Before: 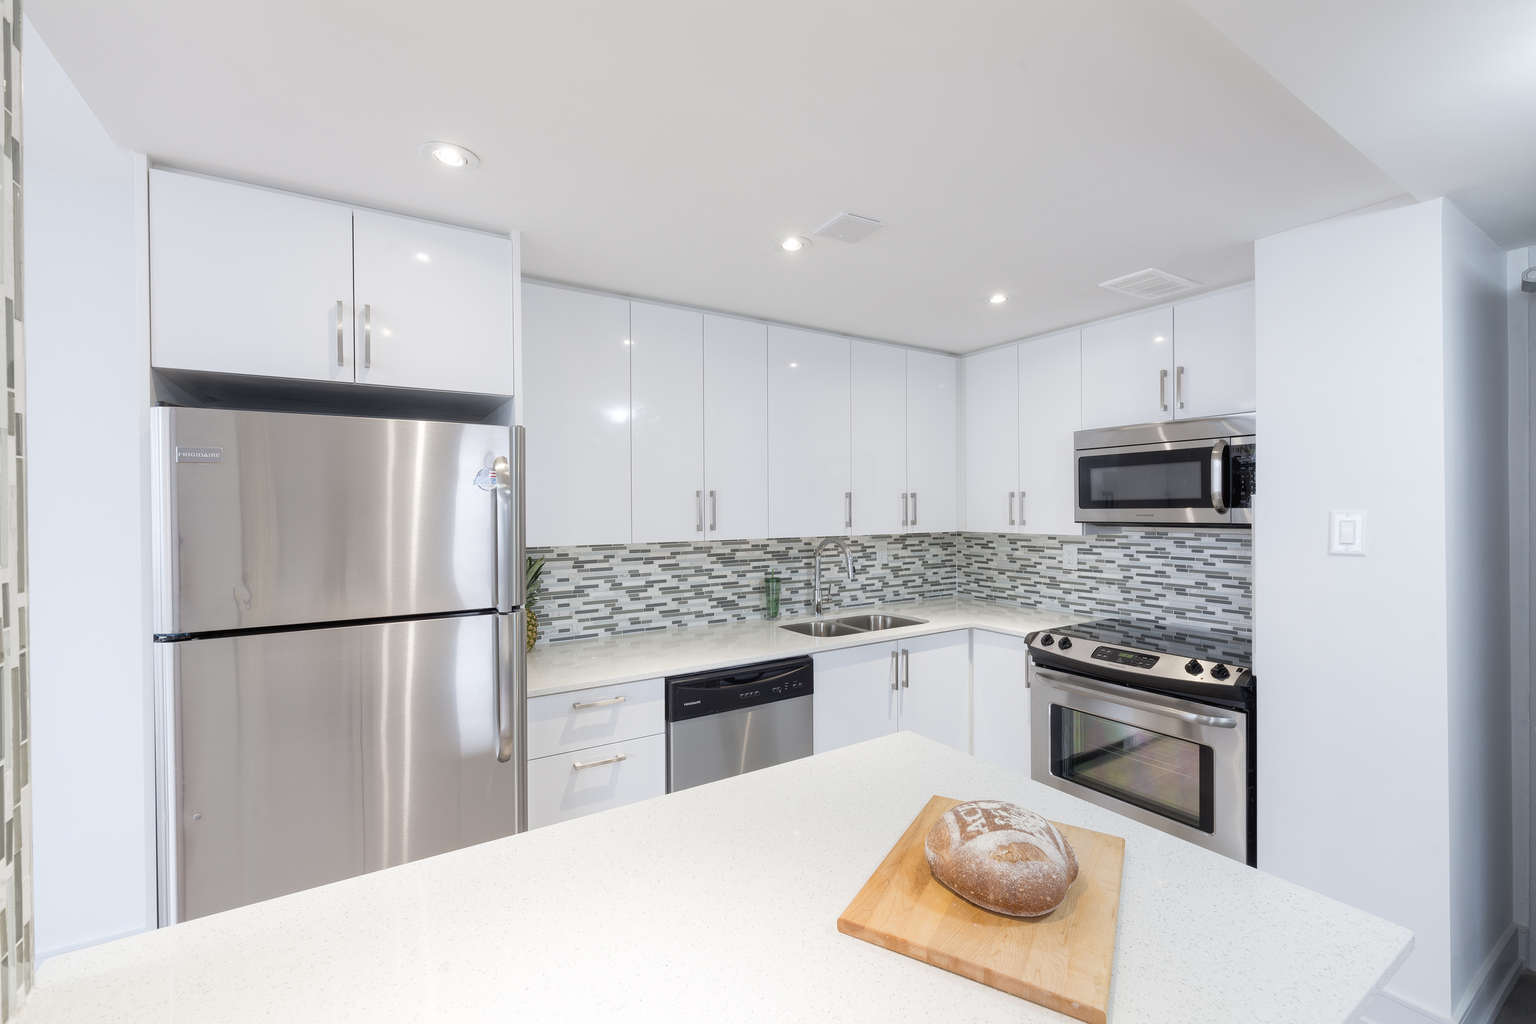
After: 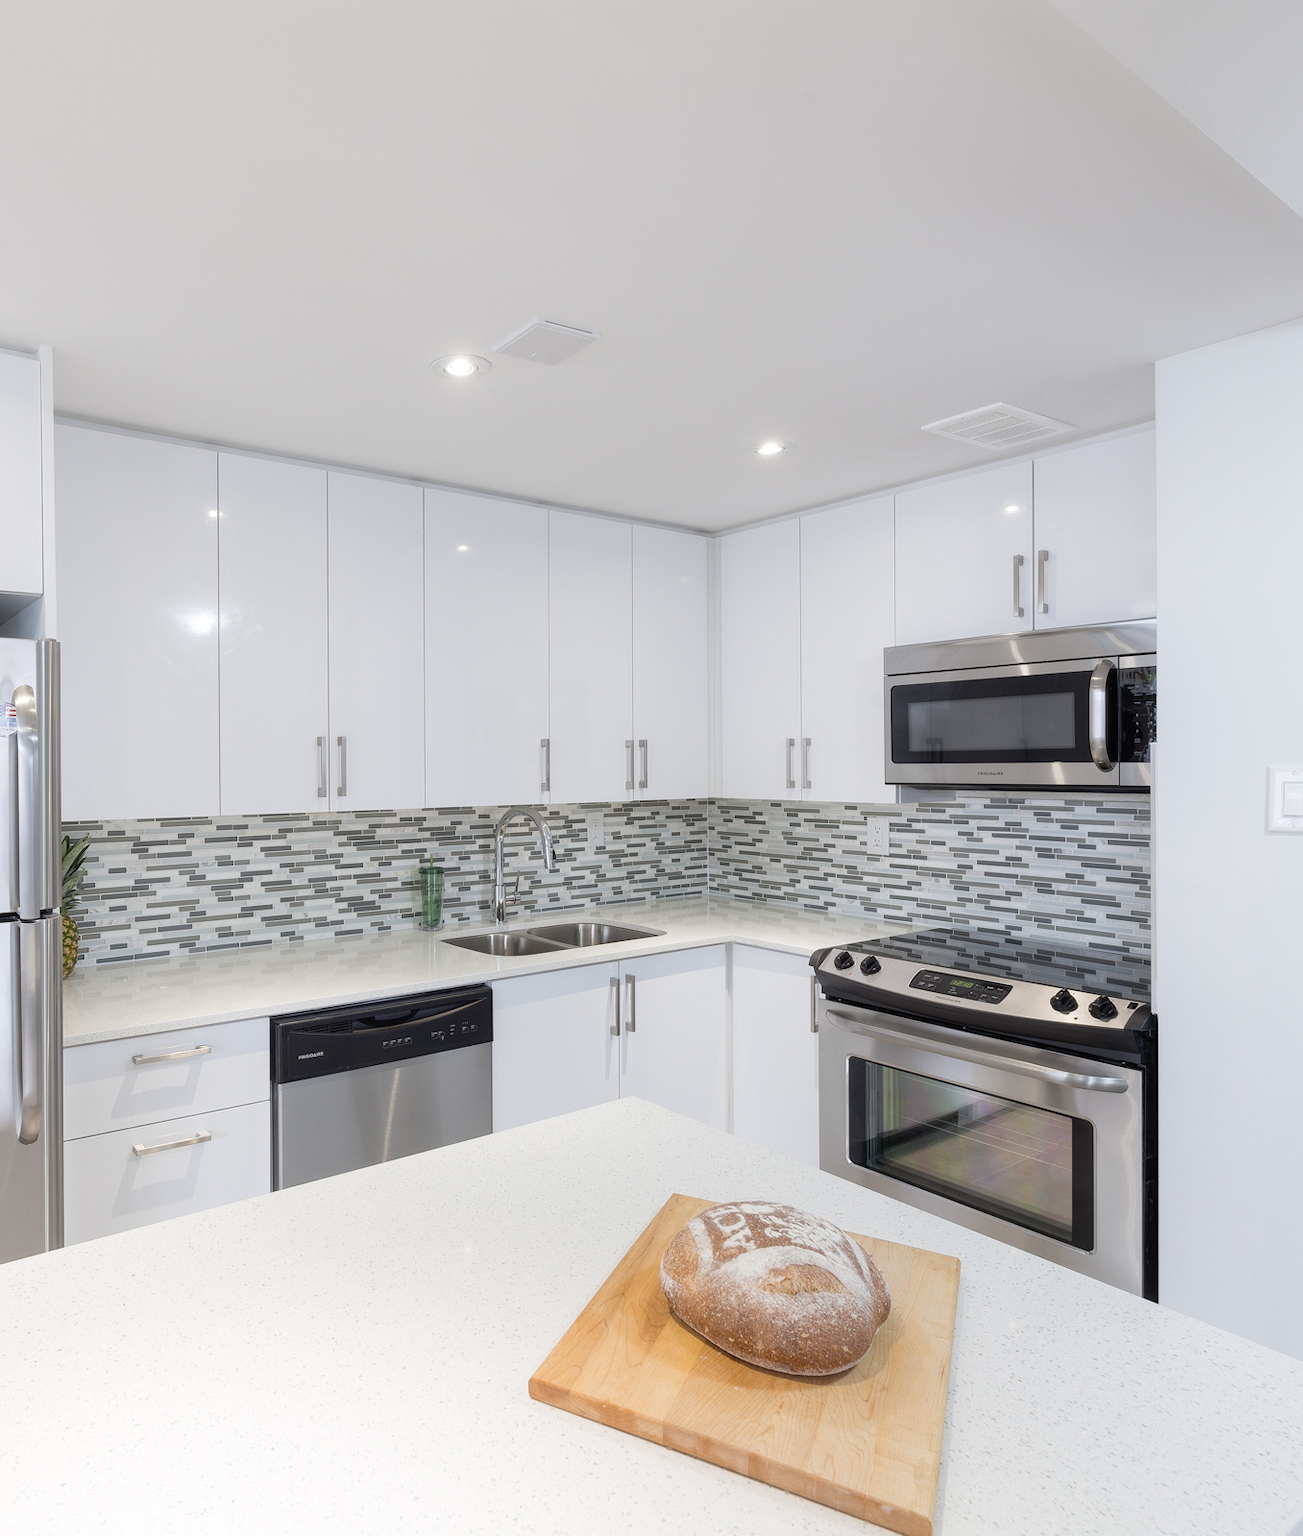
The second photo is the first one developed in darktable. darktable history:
levels: levels [0, 0.499, 1]
crop: left 31.586%, top 0.006%, right 11.864%
